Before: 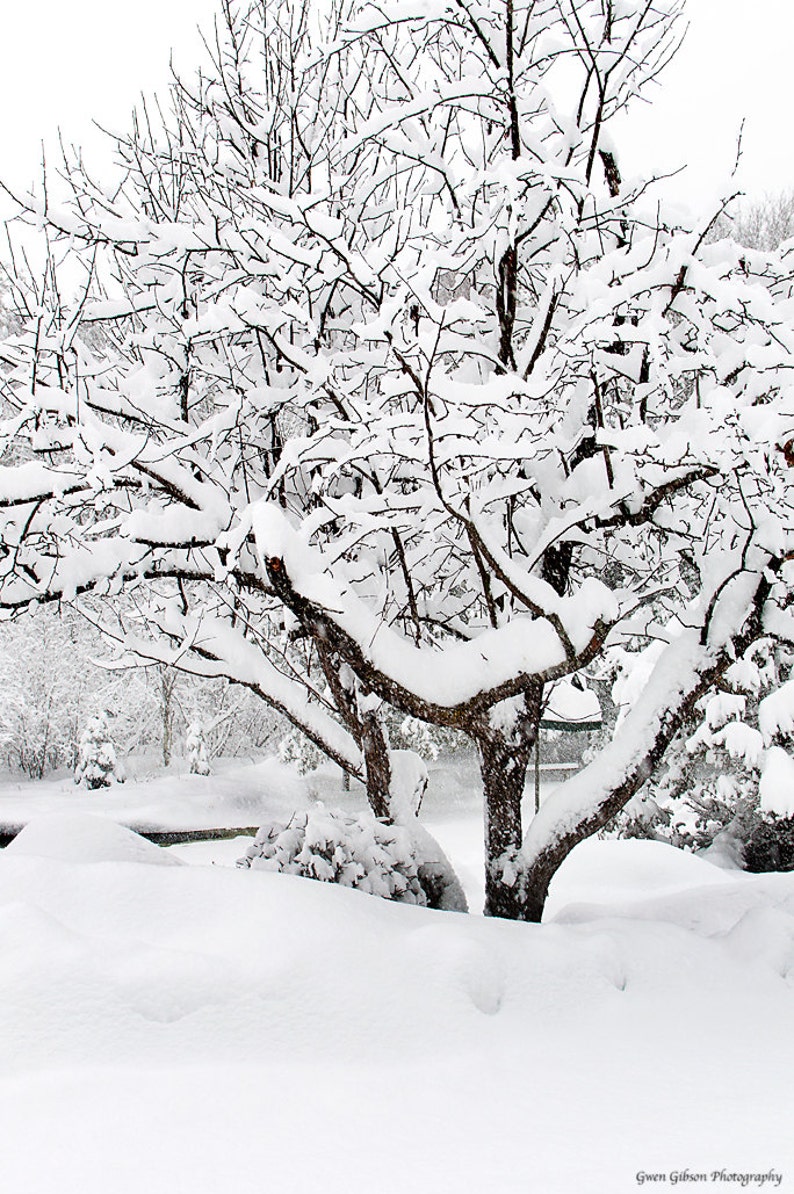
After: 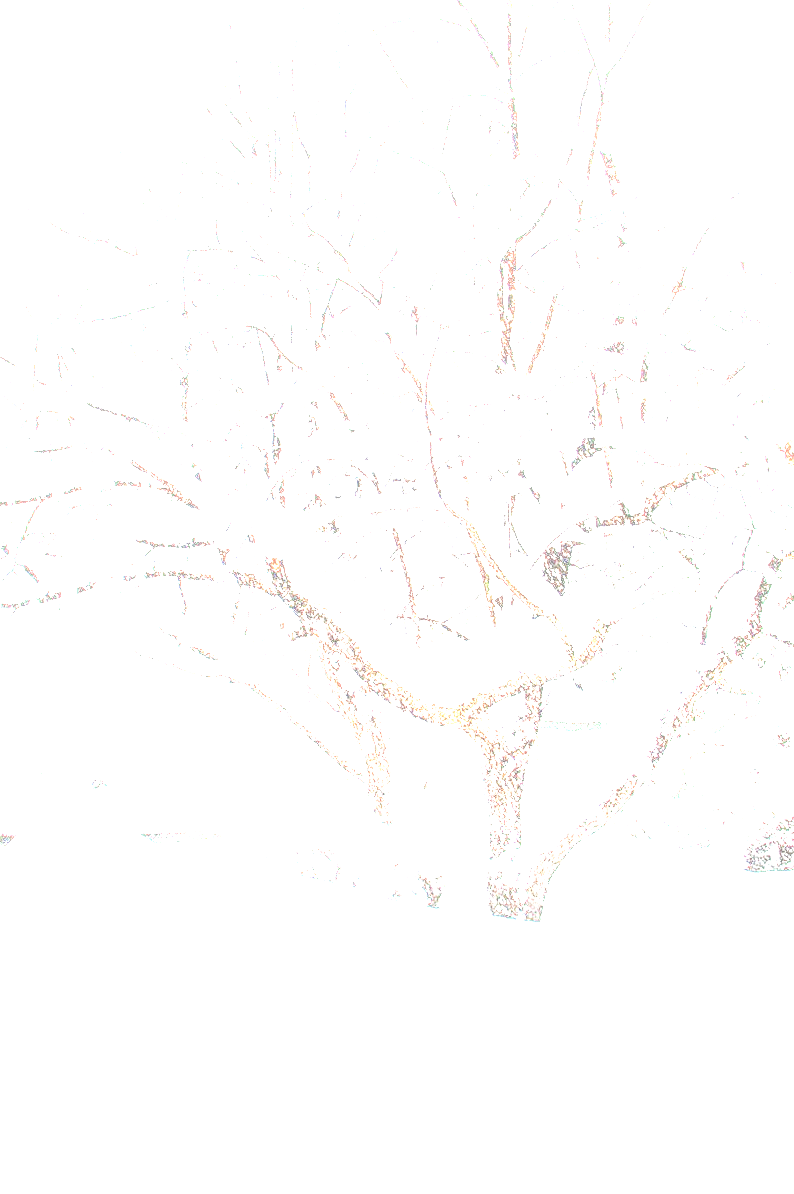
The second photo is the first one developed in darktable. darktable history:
exposure: black level correction 0, exposure 4.055 EV, compensate highlight preservation false
contrast brightness saturation: saturation -0.069
local contrast: on, module defaults
